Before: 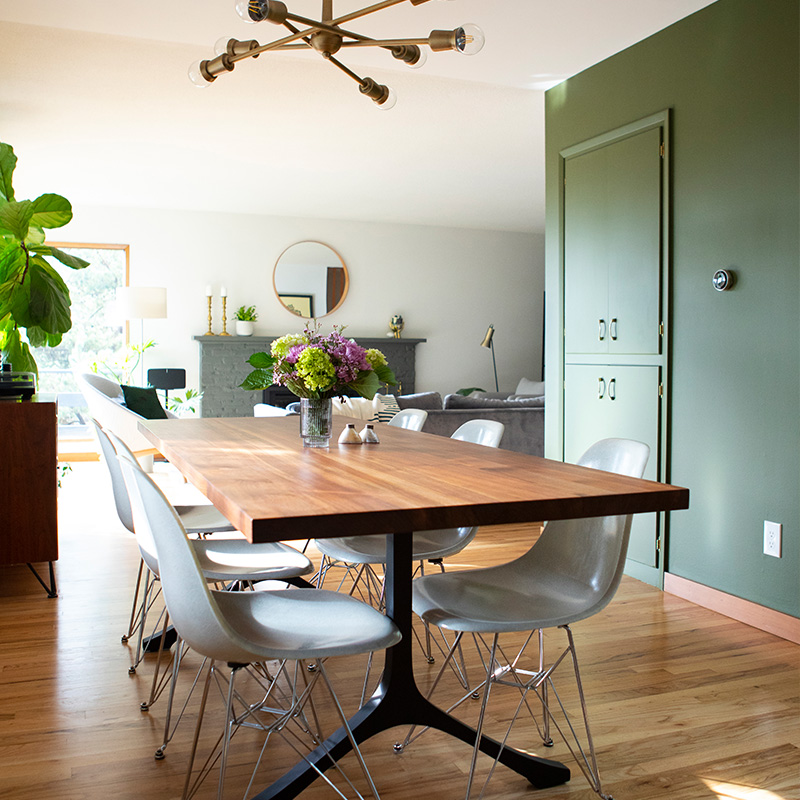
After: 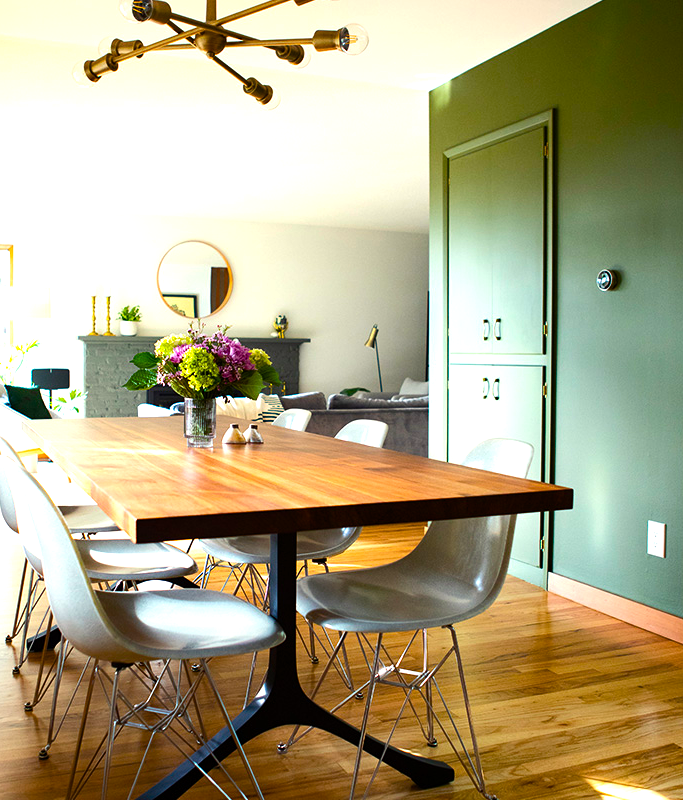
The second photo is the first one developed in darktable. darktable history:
tone equalizer: -8 EV -0.386 EV, -7 EV -0.366 EV, -6 EV -0.299 EV, -5 EV -0.195 EV, -3 EV 0.228 EV, -2 EV 0.309 EV, -1 EV 0.372 EV, +0 EV 0.427 EV, edges refinement/feathering 500, mask exposure compensation -1.57 EV, preserve details no
color balance rgb: highlights gain › luminance 6.245%, highlights gain › chroma 2.637%, highlights gain › hue 87.34°, linear chroma grading › global chroma 14.79%, perceptual saturation grading › global saturation 34.742%, perceptual saturation grading › highlights -24.813%, perceptual saturation grading › shadows 25.597%, perceptual brilliance grading › highlights 5.253%, perceptual brilliance grading › shadows -10.07%, global vibrance 20%
crop and rotate: left 14.597%
